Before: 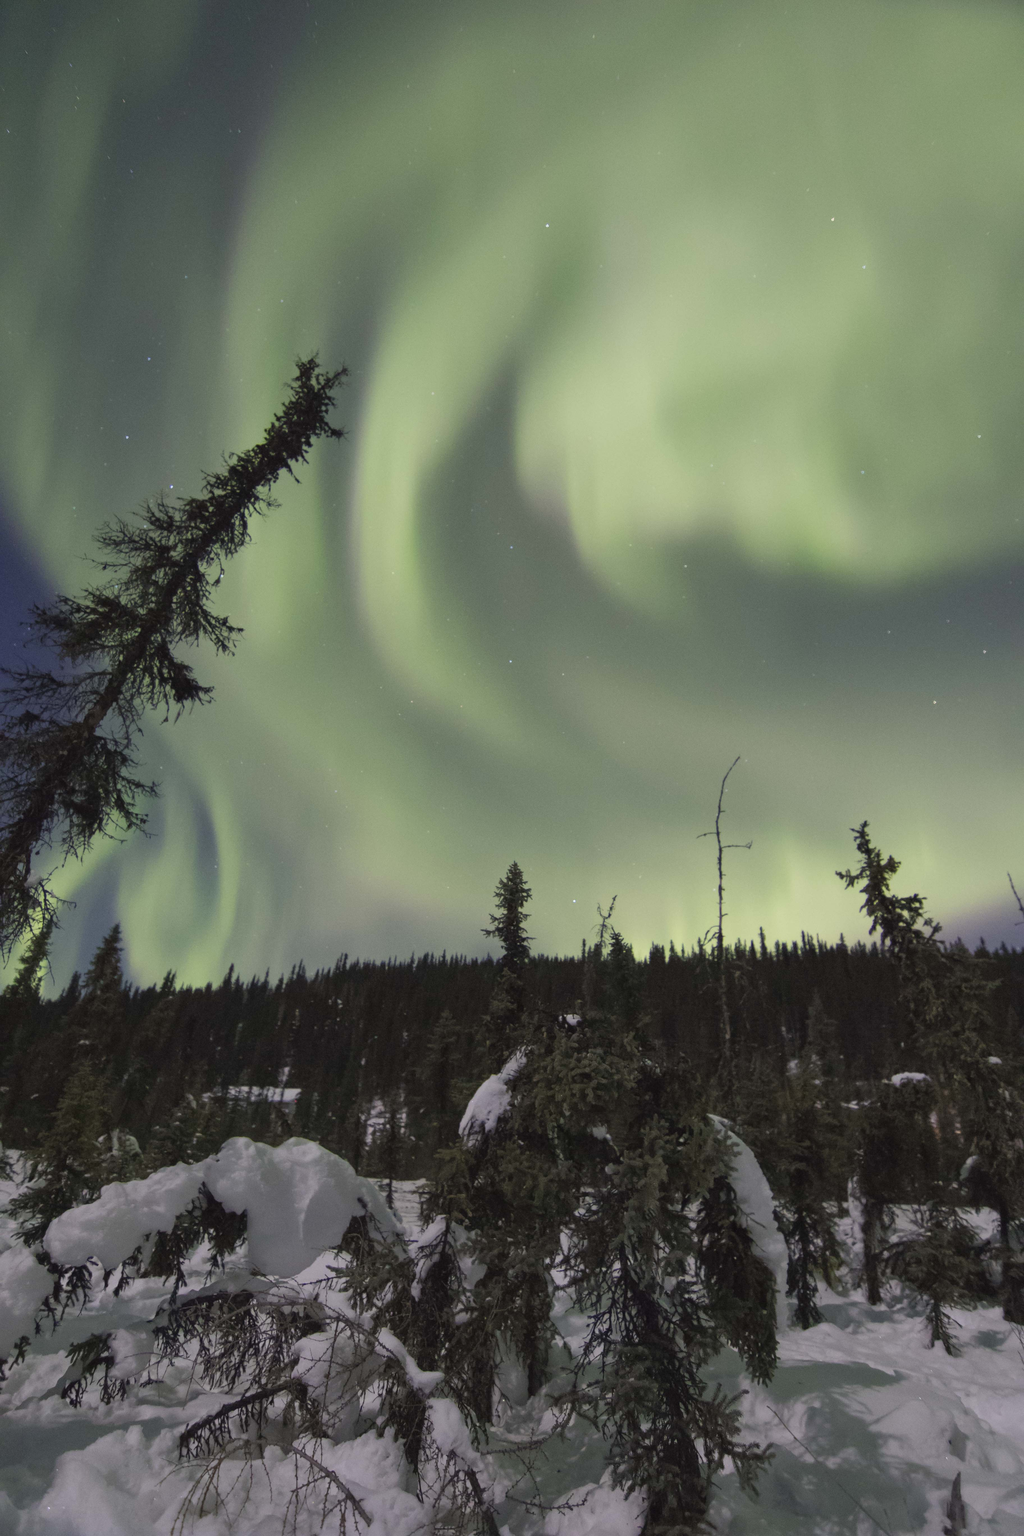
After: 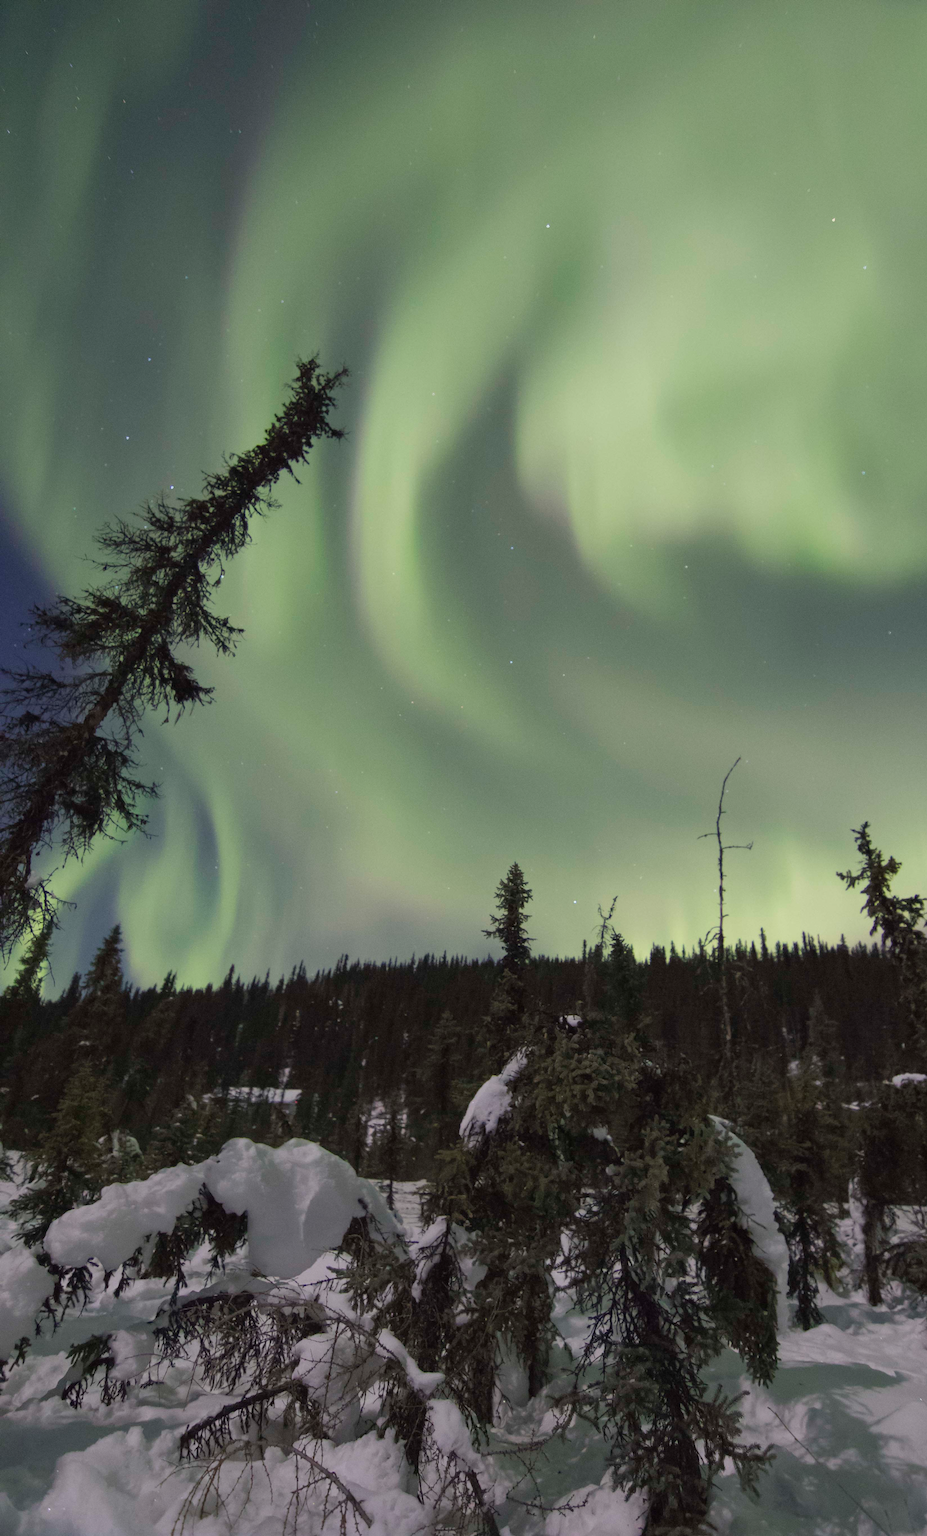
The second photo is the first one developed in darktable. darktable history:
crop: right 9.481%, bottom 0.041%
